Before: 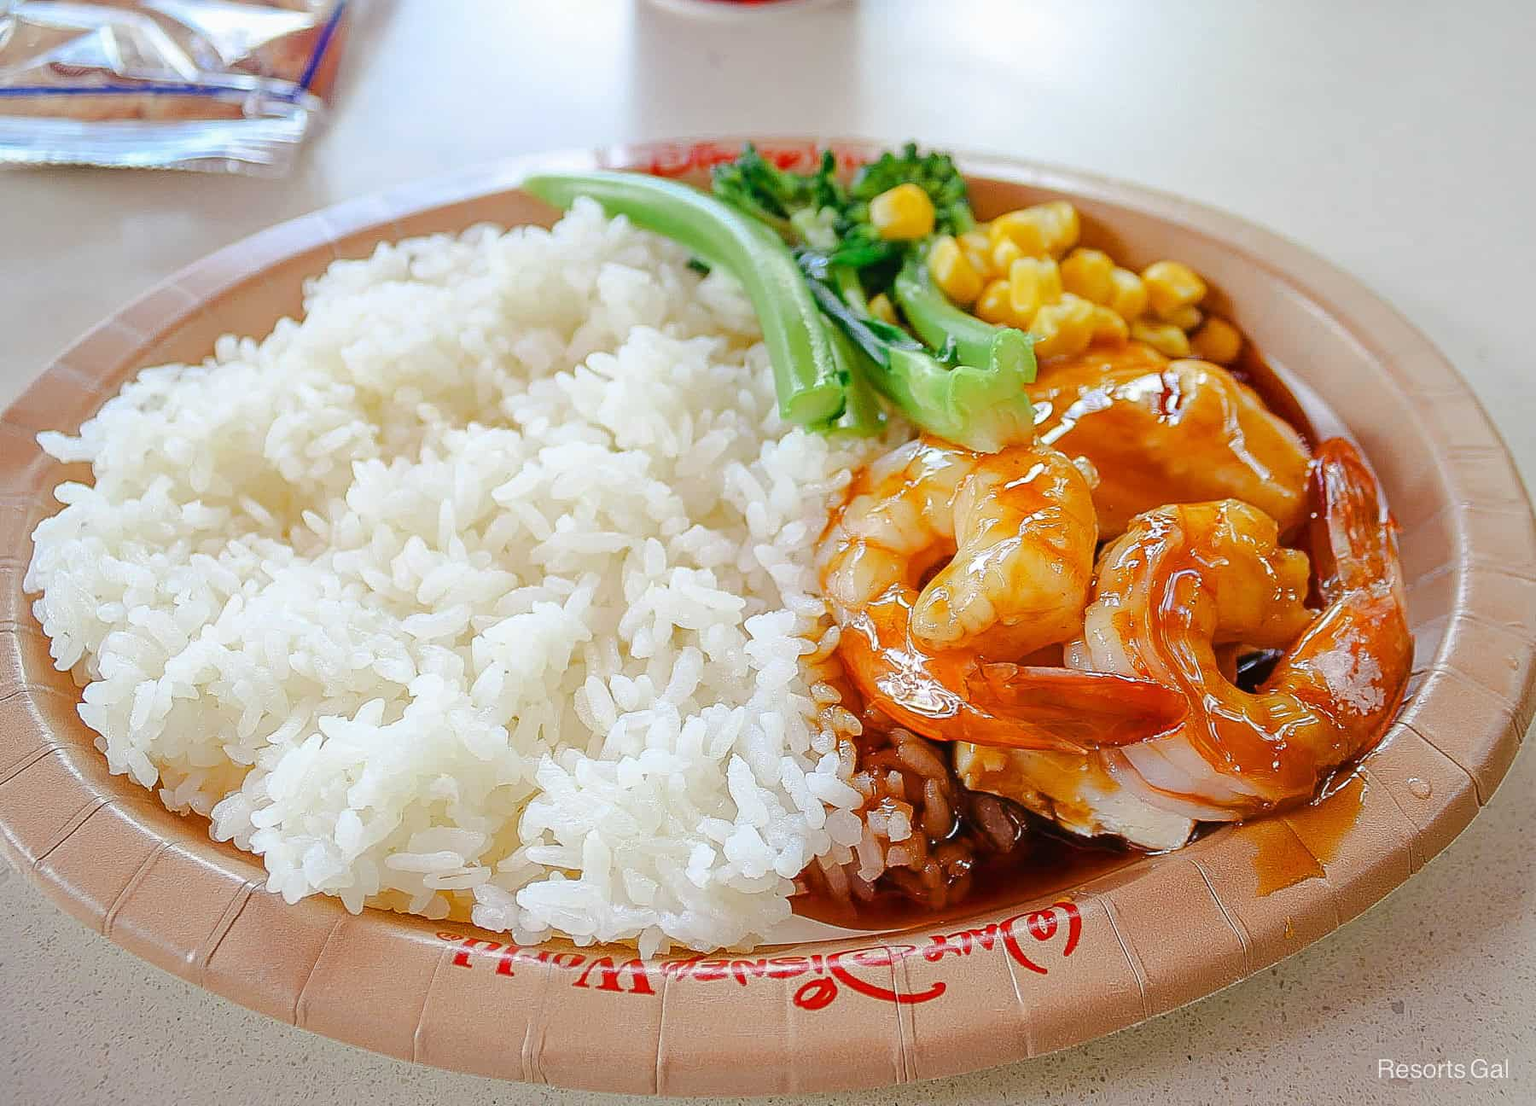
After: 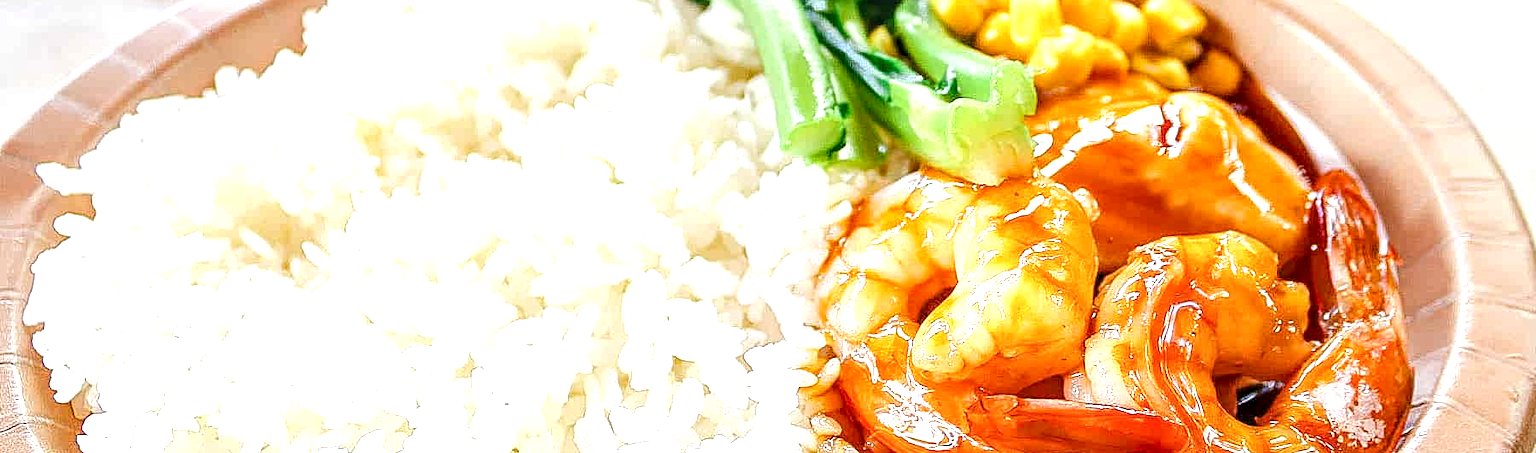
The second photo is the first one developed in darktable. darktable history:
local contrast: detail 150%
crop and rotate: top 24.237%, bottom 34.677%
exposure: exposure 1 EV, compensate highlight preservation false
